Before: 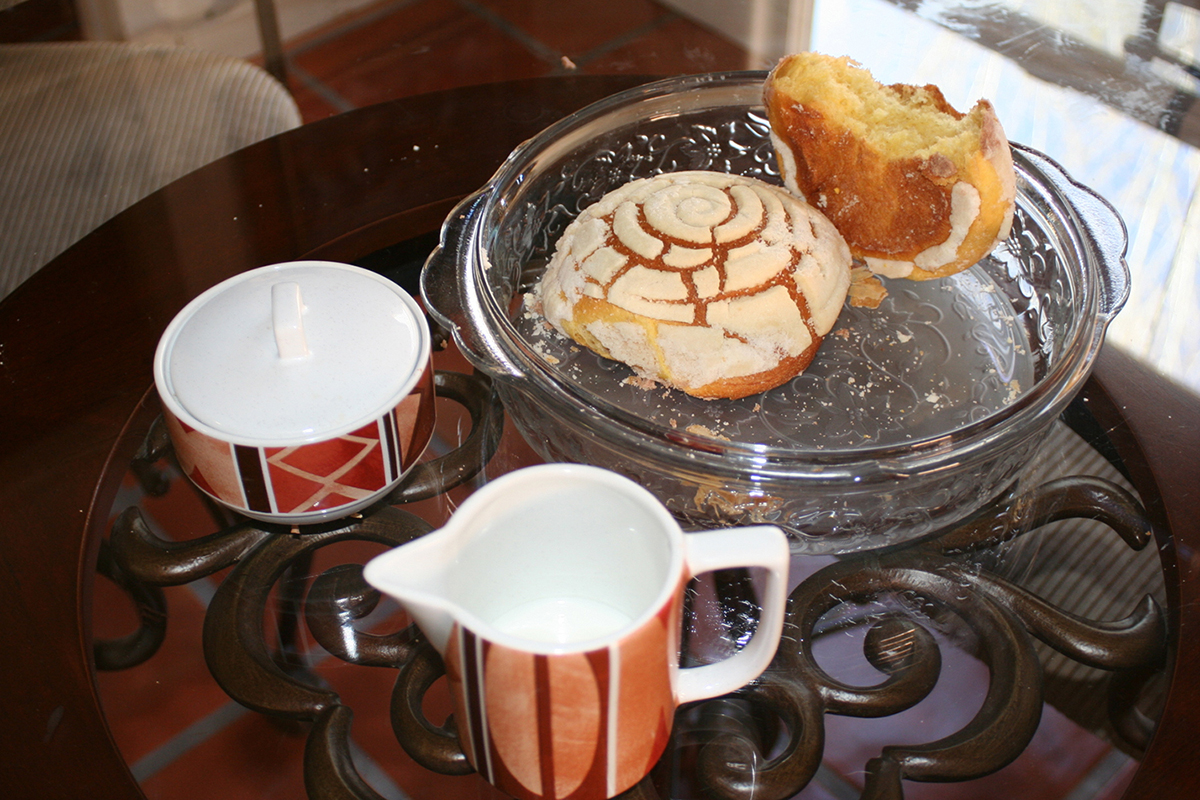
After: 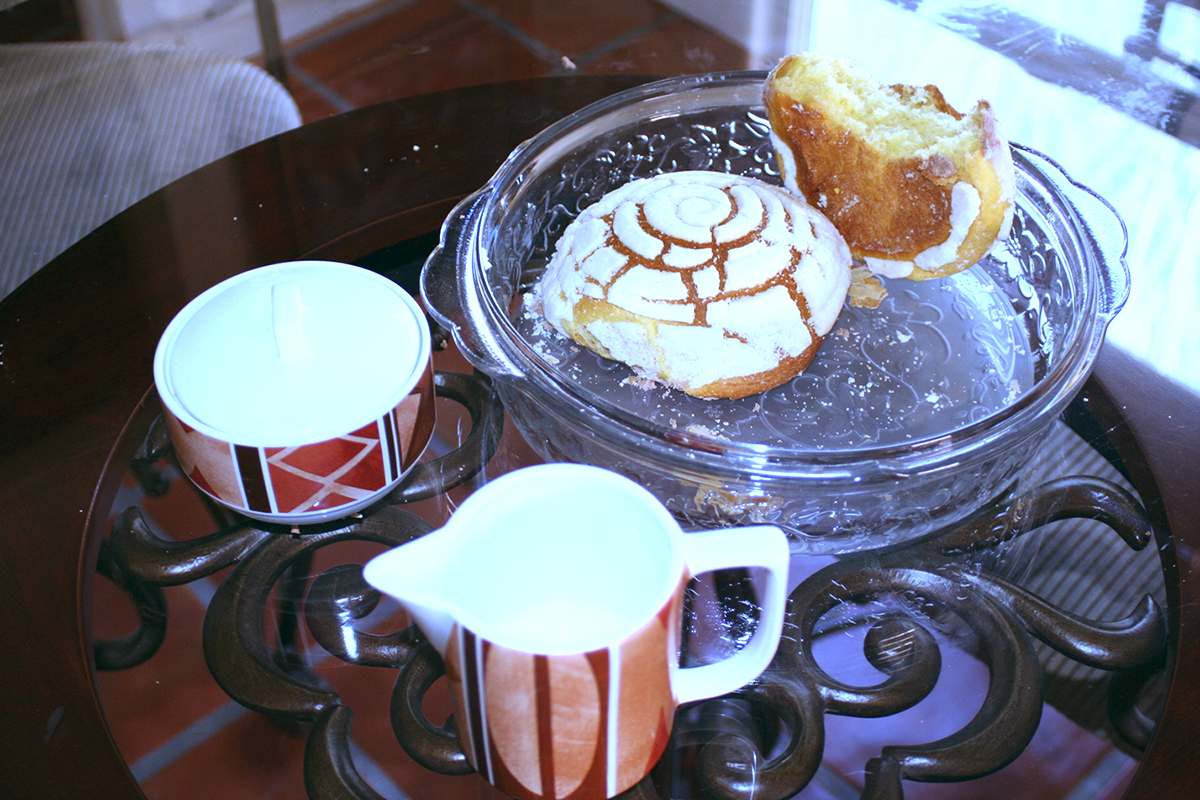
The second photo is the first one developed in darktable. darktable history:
white balance: red 0.766, blue 1.537
color balance: lift [1, 0.998, 1.001, 1.002], gamma [1, 1.02, 1, 0.98], gain [1, 1.02, 1.003, 0.98]
exposure: black level correction 0, exposure 0.7 EV, compensate highlight preservation false
